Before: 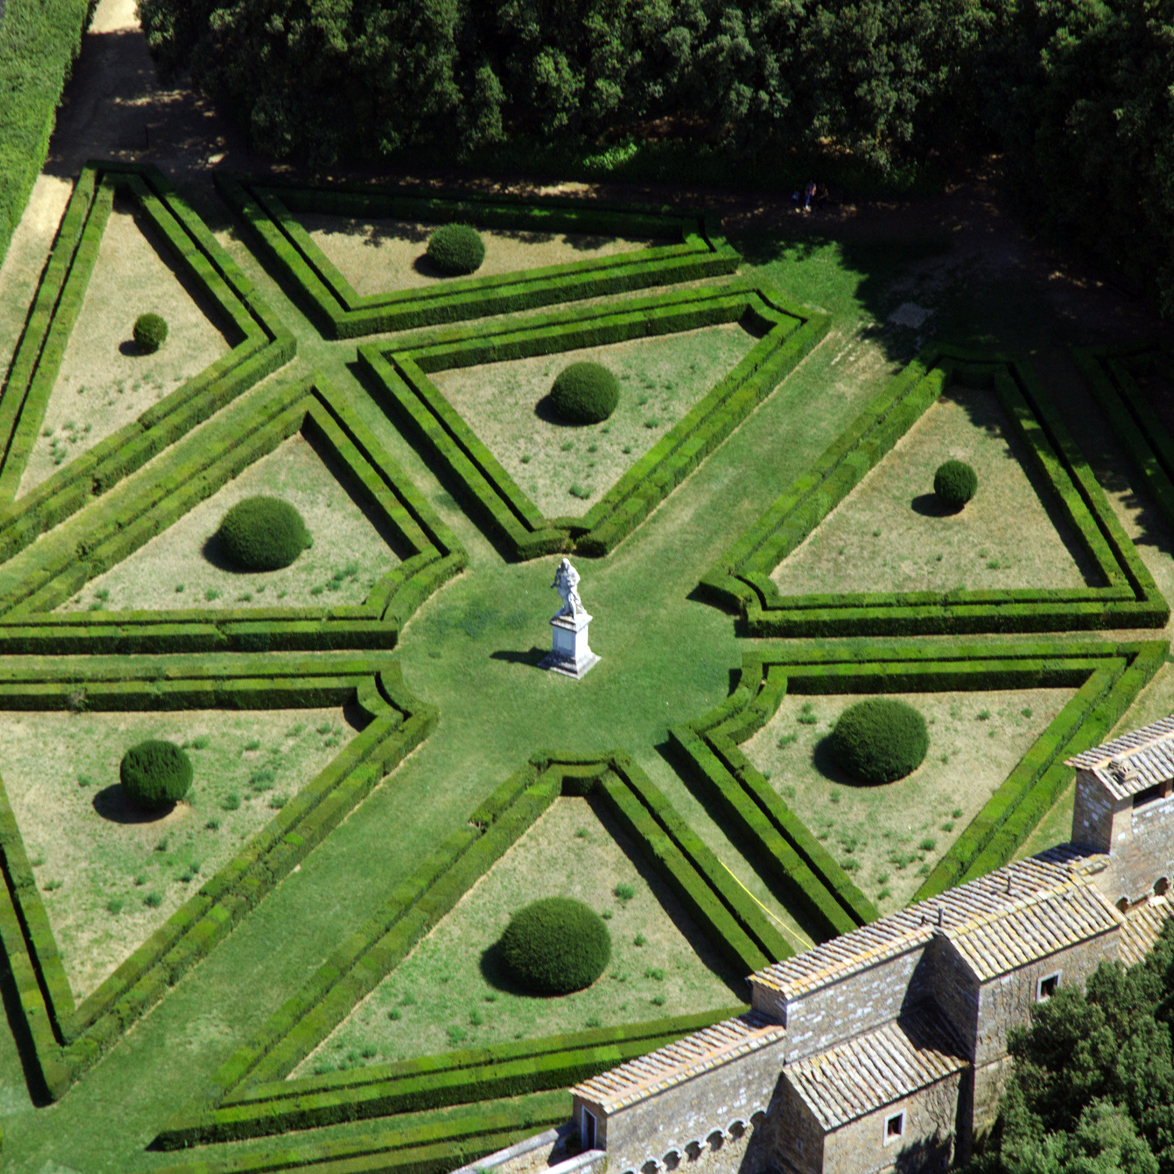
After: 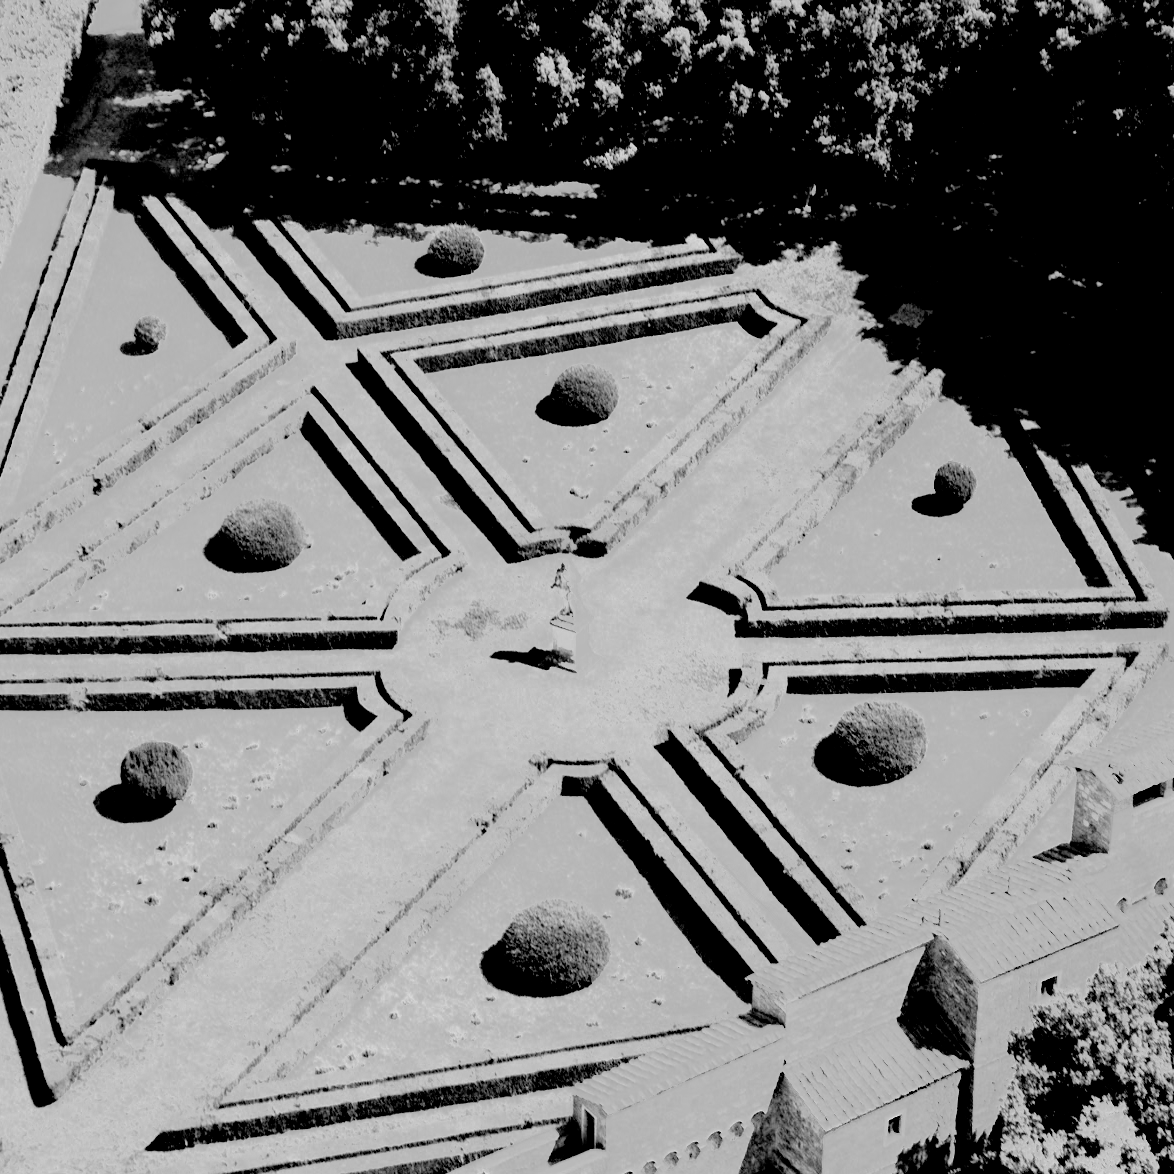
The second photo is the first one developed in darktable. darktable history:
white balance: red 3.132, blue 1.507
monochrome: a 16.01, b -2.65, highlights 0.52
haze removal: compatibility mode true, adaptive false
filmic rgb: middle gray luminance 13.55%, black relative exposure -1.97 EV, white relative exposure 3.1 EV, threshold 6 EV, target black luminance 0%, hardness 1.79, latitude 59.23%, contrast 1.728, highlights saturation mix 5%, shadows ↔ highlights balance -37.52%, add noise in highlights 0, color science v3 (2019), use custom middle-gray values true, iterations of high-quality reconstruction 0, contrast in highlights soft, enable highlight reconstruction true
contrast equalizer: y [[0.579, 0.58, 0.505, 0.5, 0.5, 0.5], [0.5 ×6], [0.5 ×6], [0 ×6], [0 ×6]]
